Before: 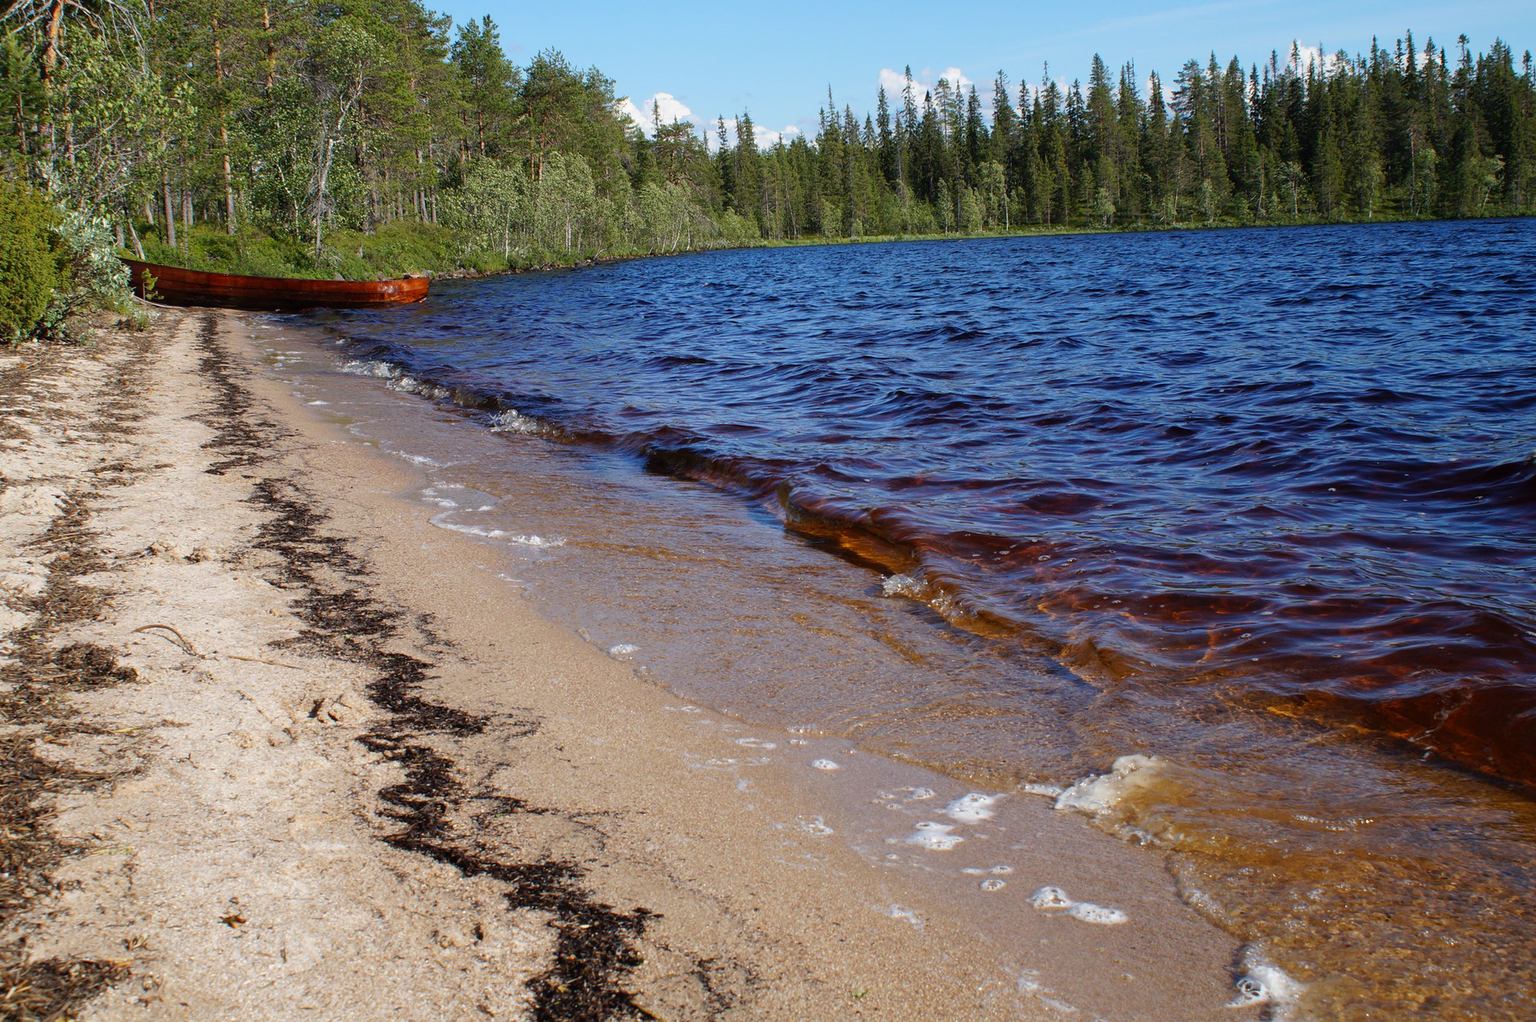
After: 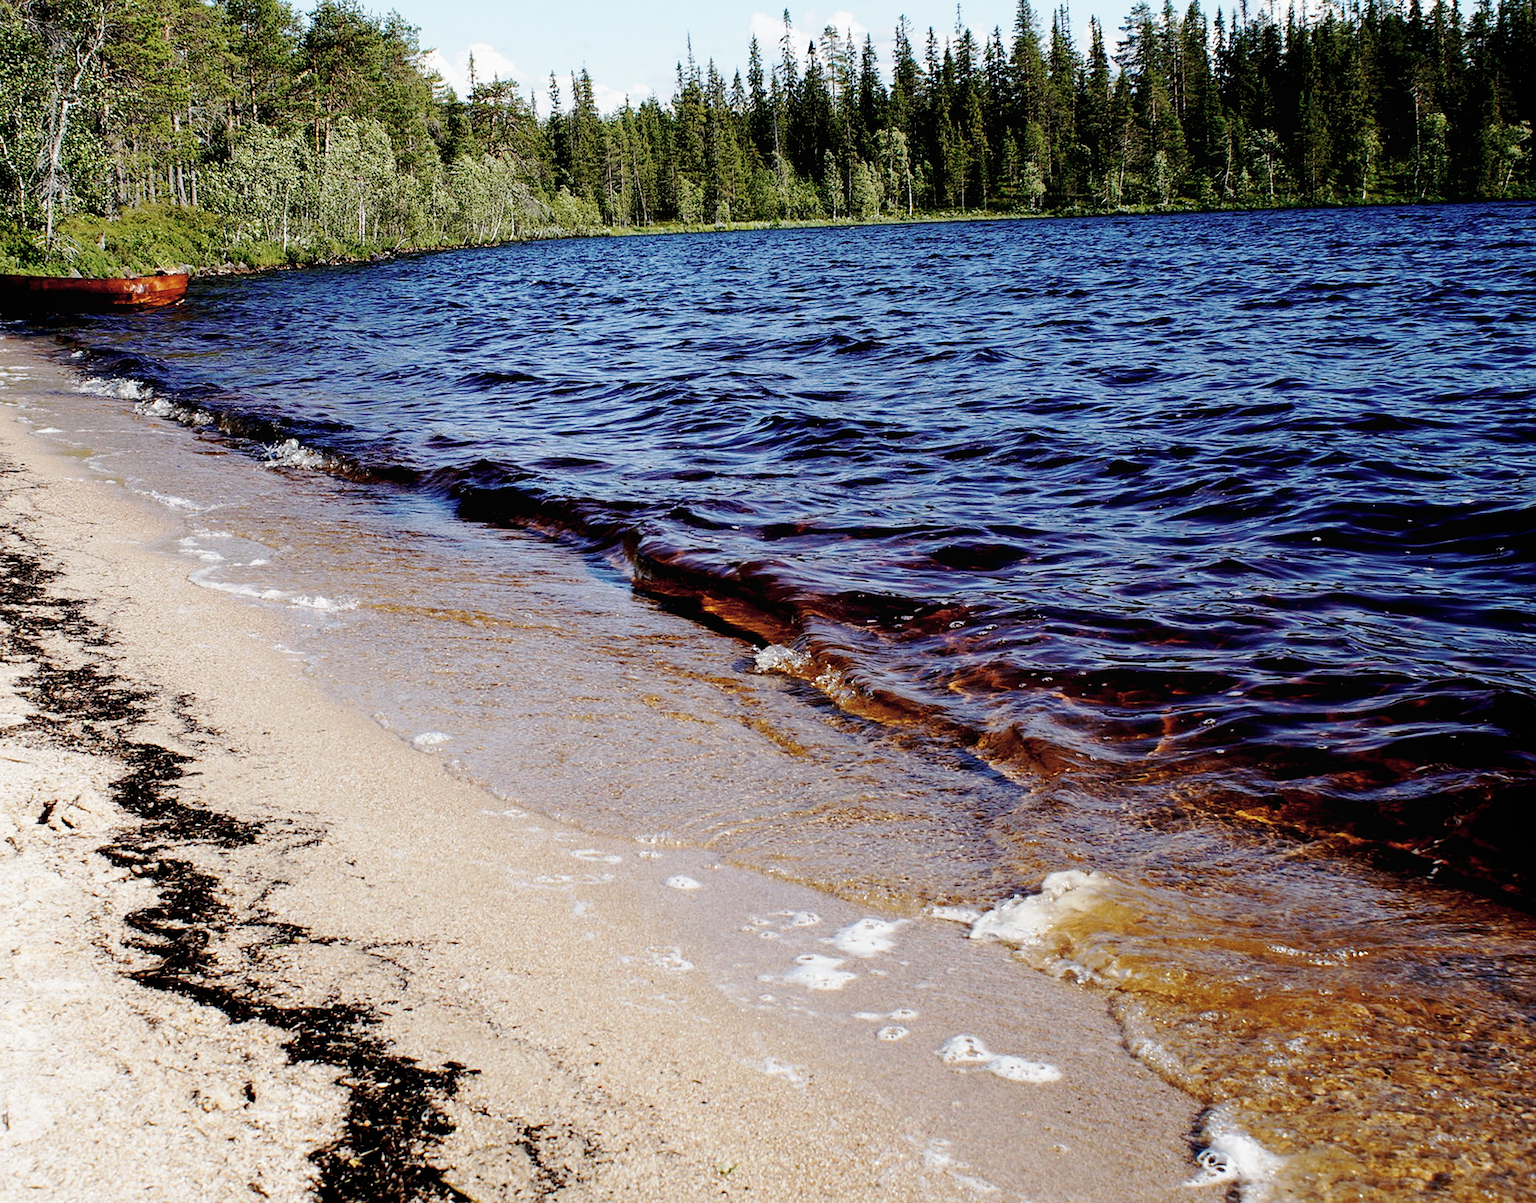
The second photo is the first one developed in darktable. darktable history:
crop and rotate: left 18.18%, top 5.737%, right 1.816%
base curve: curves: ch0 [(0, 0) (0.032, 0.037) (0.105, 0.228) (0.435, 0.76) (0.856, 0.983) (1, 1)], preserve colors none
color correction: highlights b* 0.003, saturation 0.621
local contrast: mode bilateral grid, contrast 99, coarseness 100, detail 89%, midtone range 0.2
exposure: black level correction 0.027, exposure -0.078 EV, compensate exposure bias true, compensate highlight preservation false
color calibration: illuminant same as pipeline (D50), adaptation none (bypass), x 0.332, y 0.334, temperature 5007.28 K
sharpen: amount 0.211
